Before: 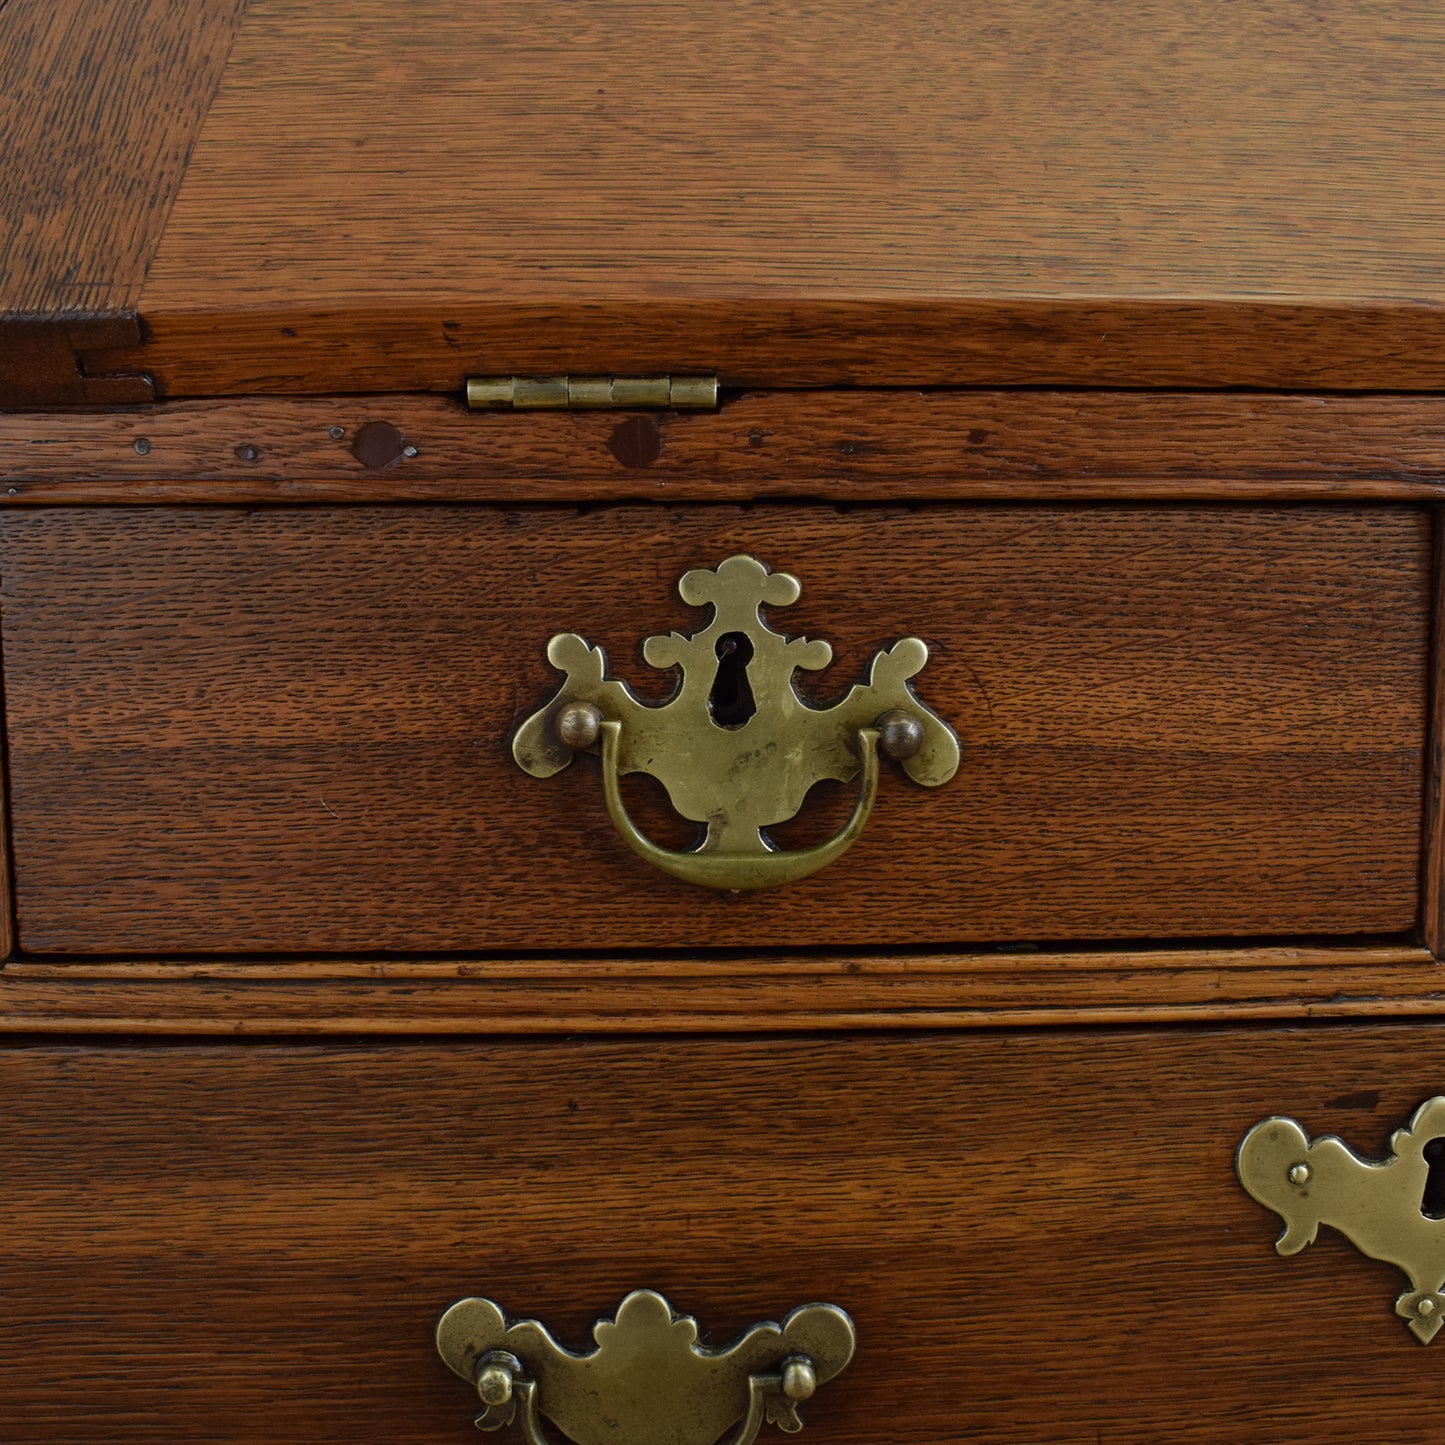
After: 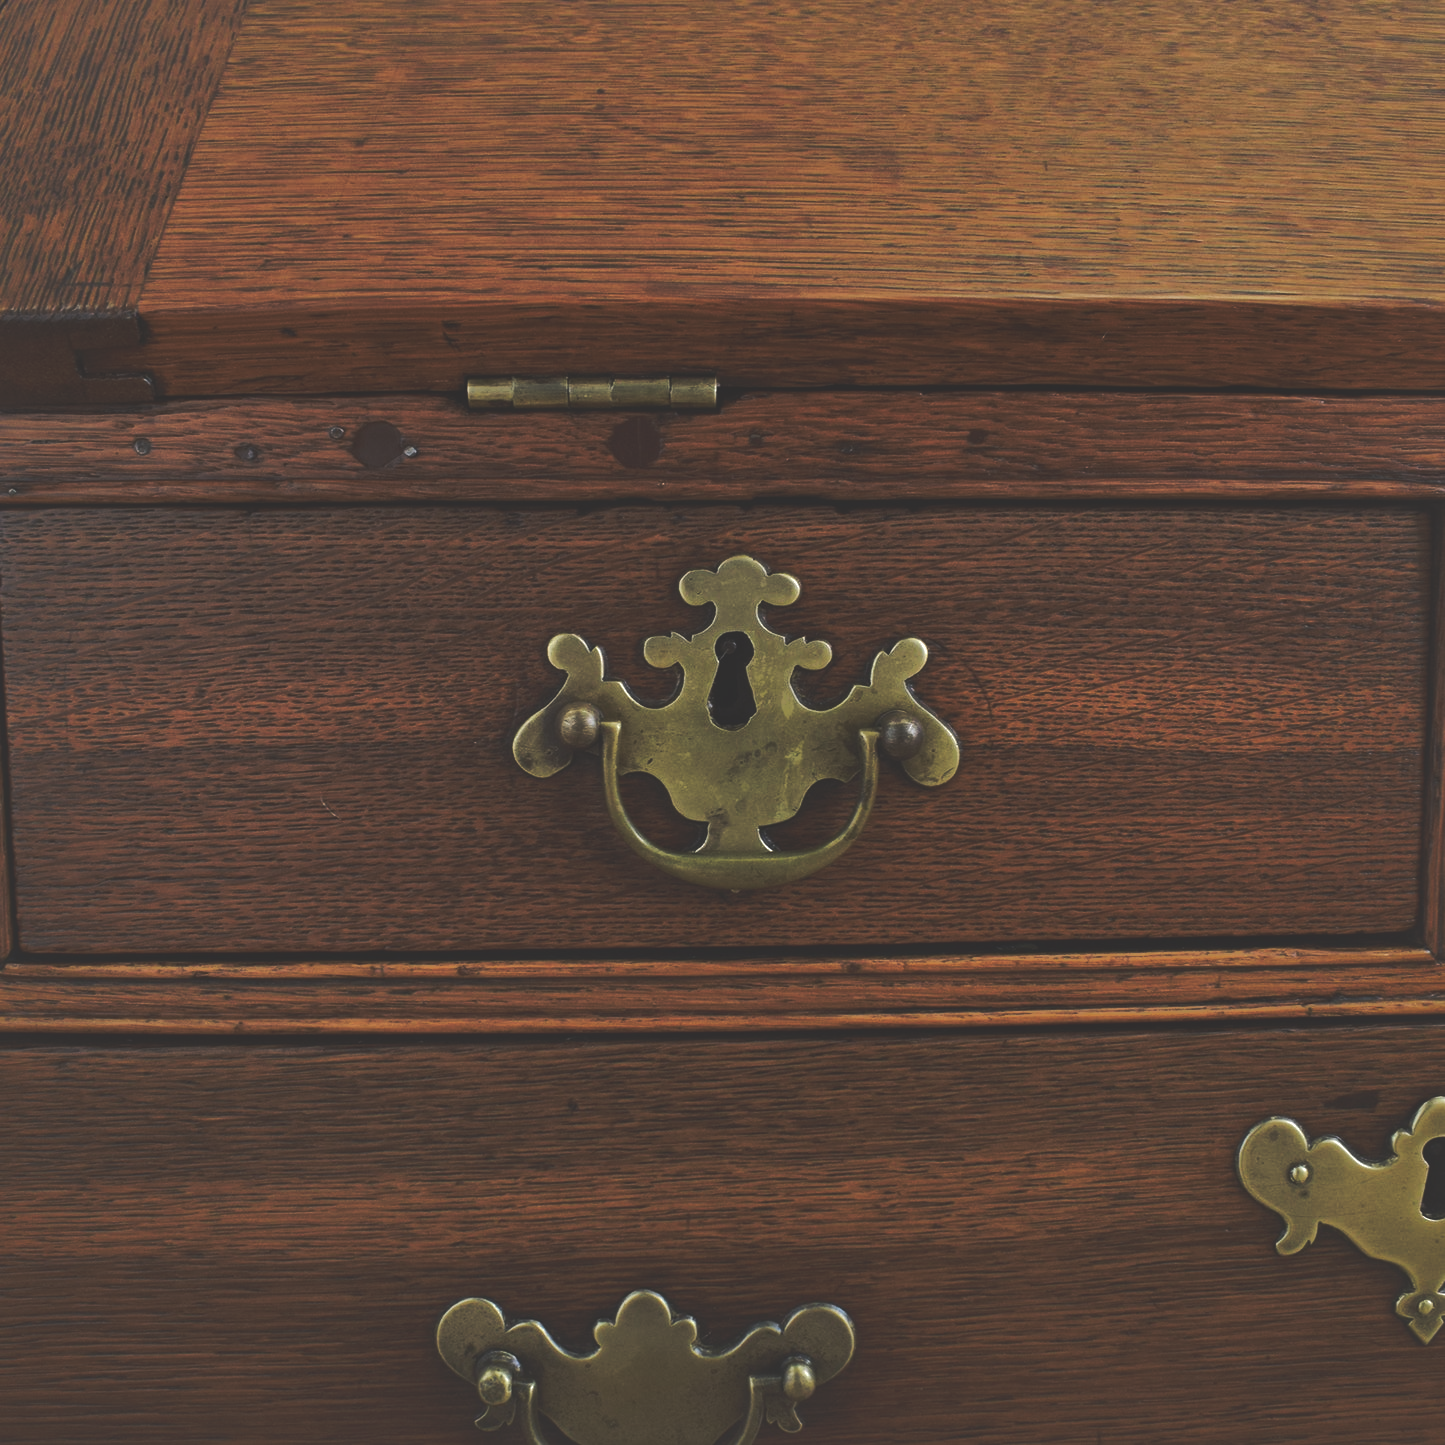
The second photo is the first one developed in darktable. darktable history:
shadows and highlights: on, module defaults
tone curve: curves: ch0 [(0, 0.142) (0.384, 0.314) (0.752, 0.711) (0.991, 0.95)]; ch1 [(0.006, 0.129) (0.346, 0.384) (1, 1)]; ch2 [(0.003, 0.057) (0.261, 0.248) (1, 1)], preserve colors none
tone equalizer: -8 EV -0.393 EV, -7 EV -0.388 EV, -6 EV -0.348 EV, -5 EV -0.242 EV, -3 EV 0.214 EV, -2 EV 0.344 EV, -1 EV 0.382 EV, +0 EV 0.421 EV, edges refinement/feathering 500, mask exposure compensation -1.57 EV, preserve details no
